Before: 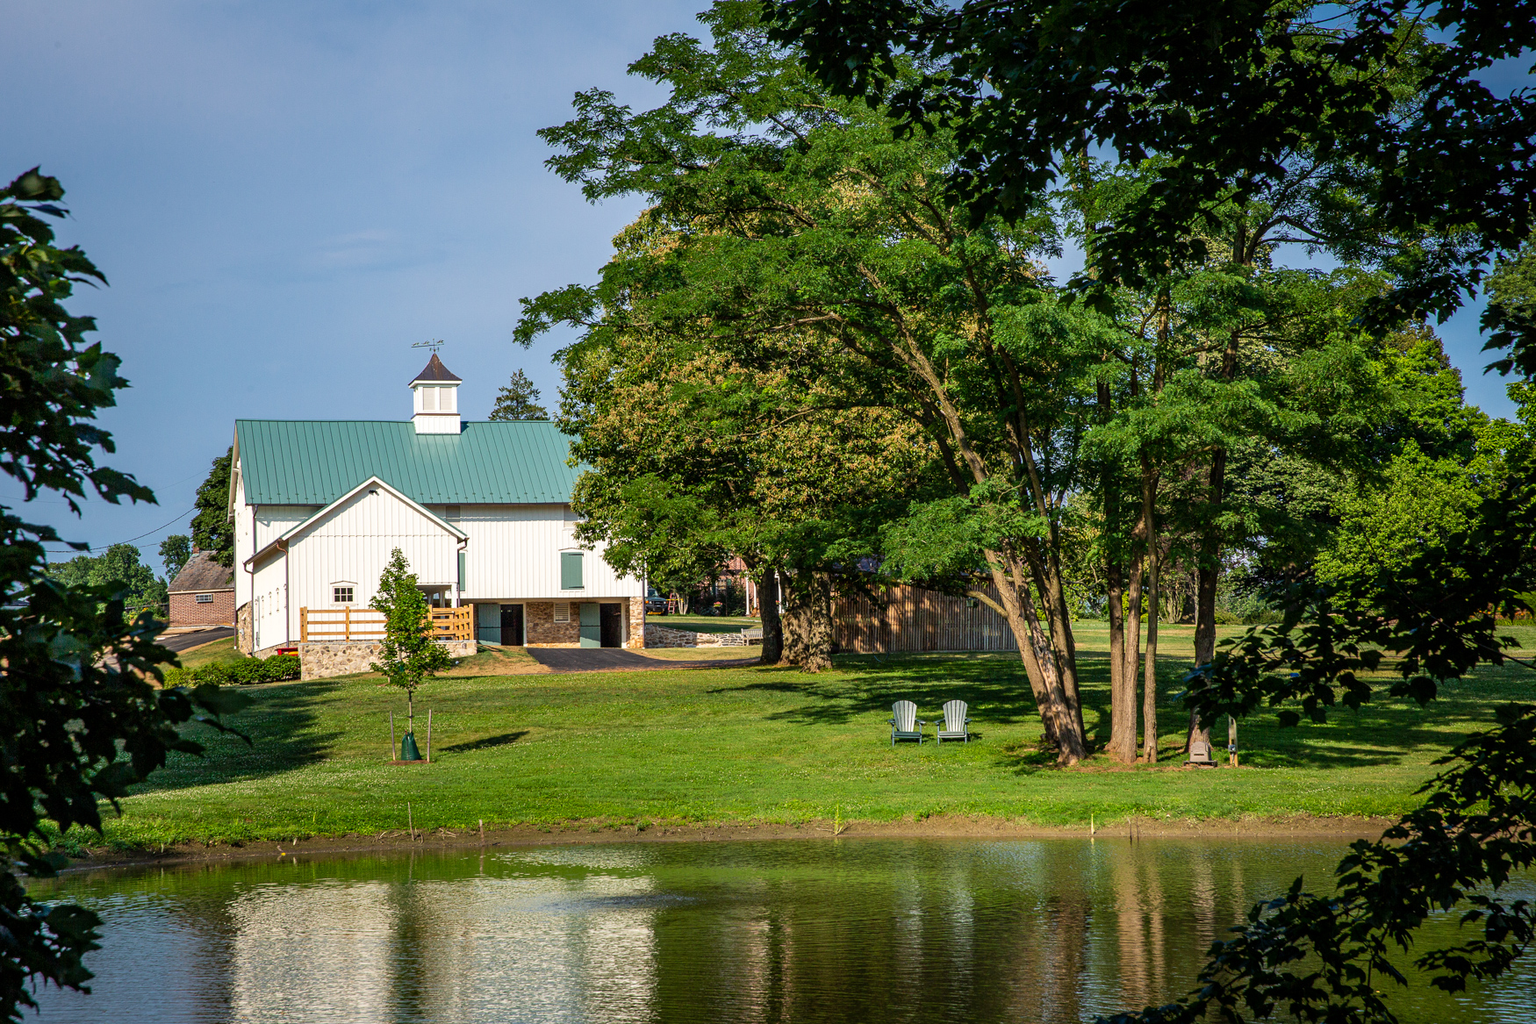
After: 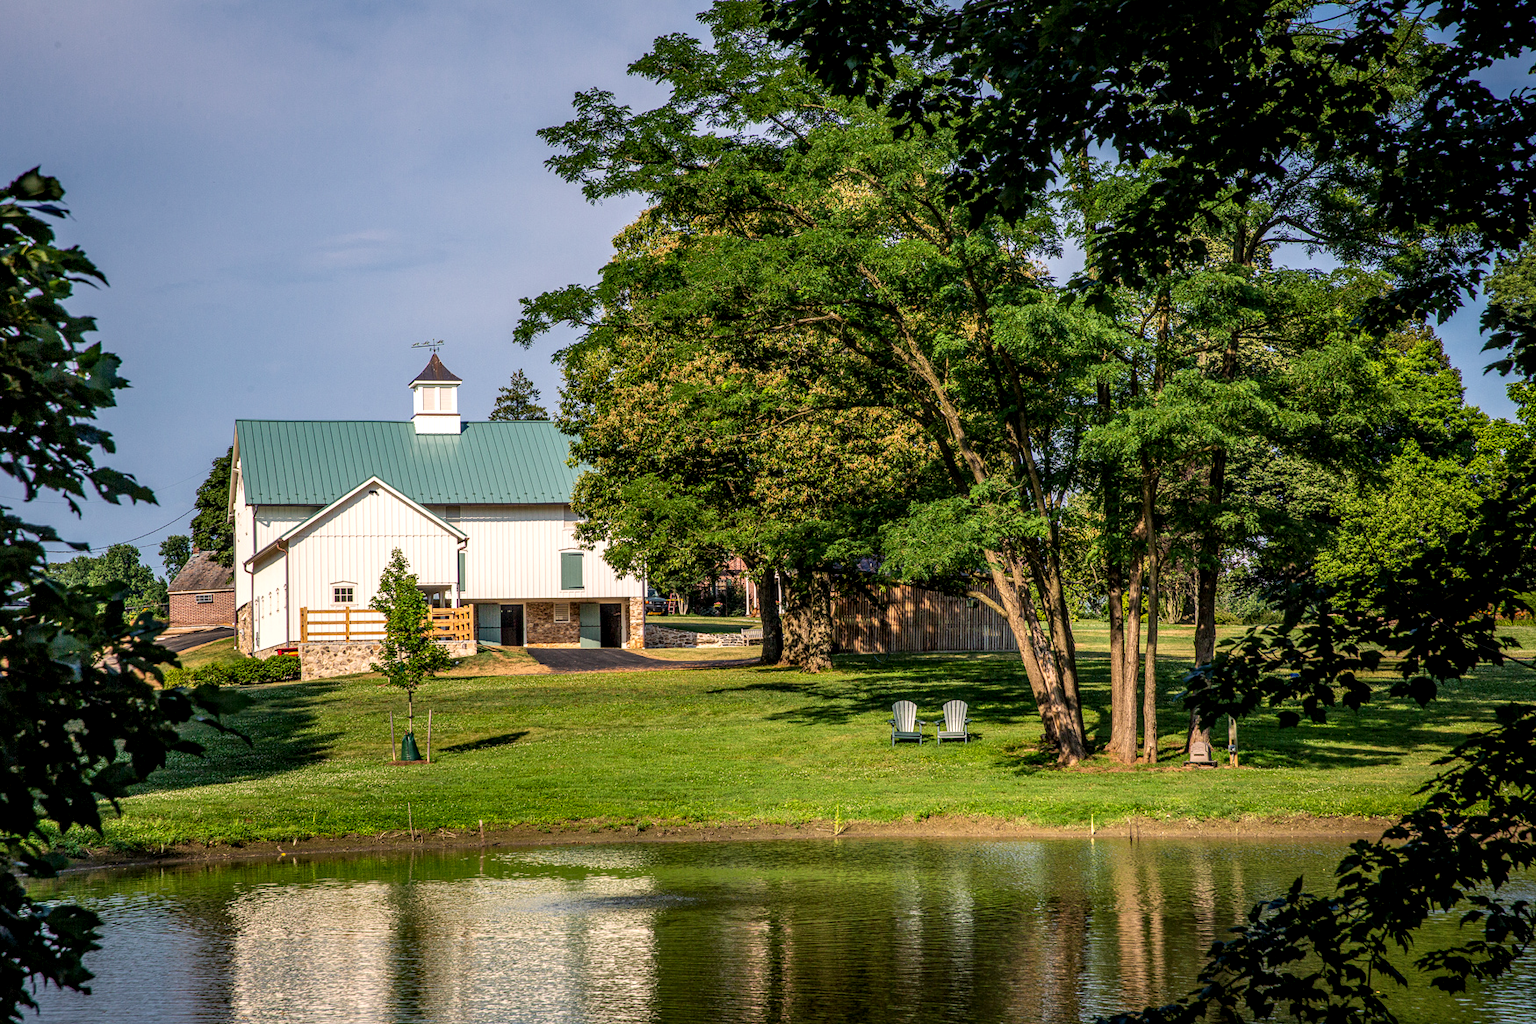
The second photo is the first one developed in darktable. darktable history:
color correction: highlights a* 5.92, highlights b* 4.78
local contrast: highlights 61%, detail 143%, midtone range 0.432
